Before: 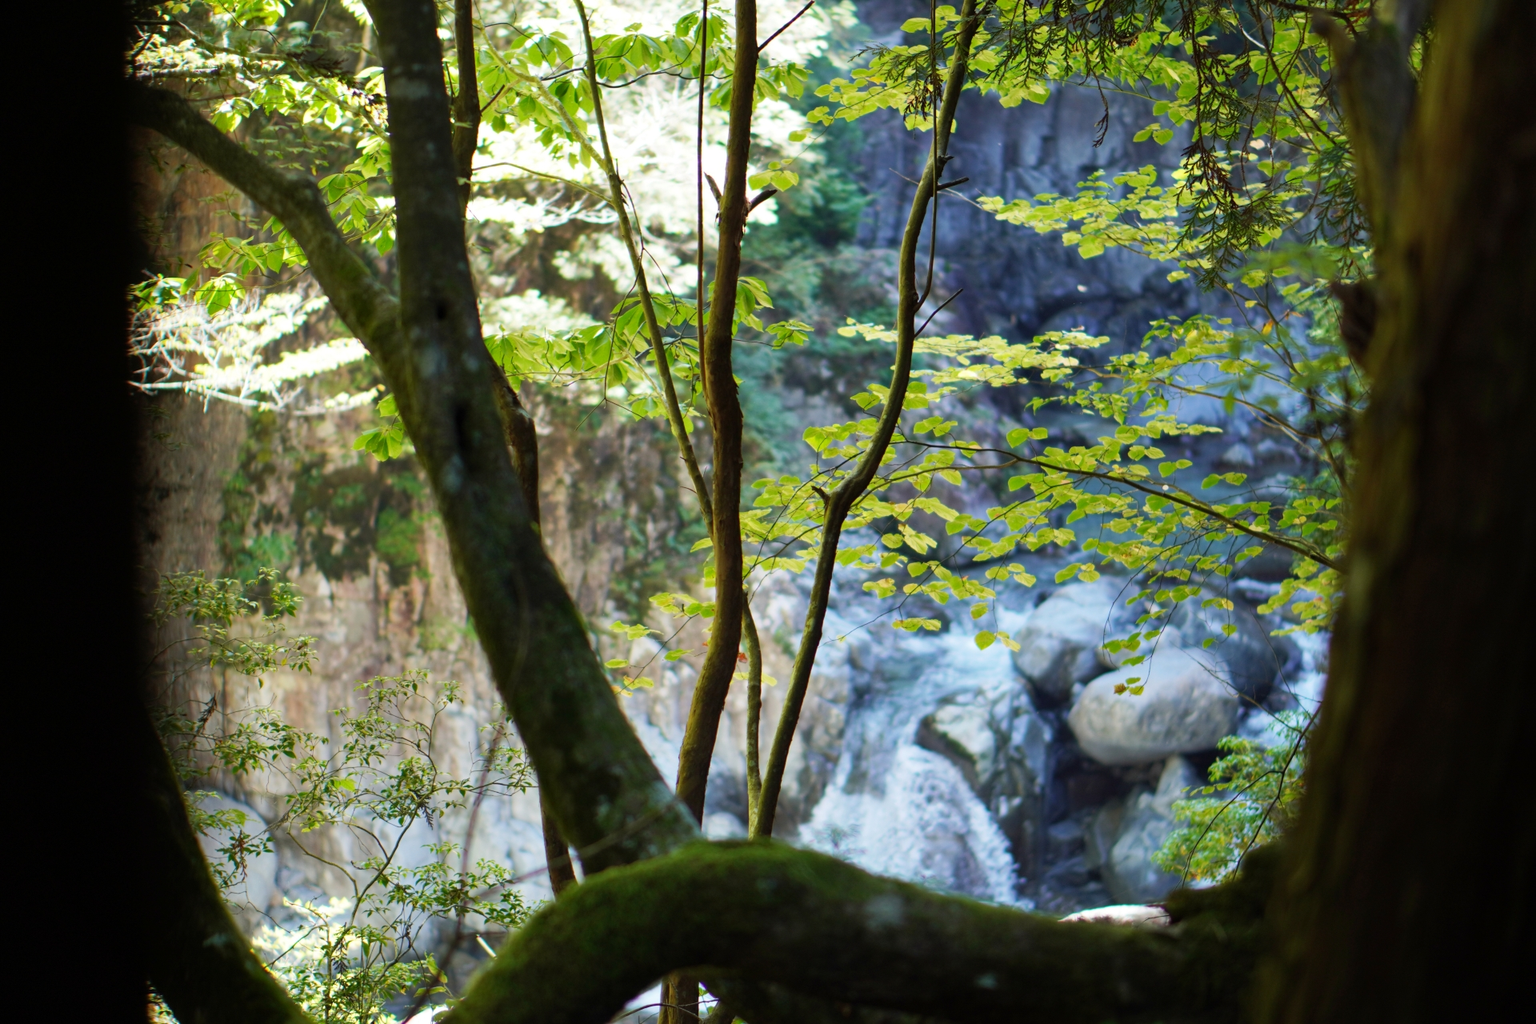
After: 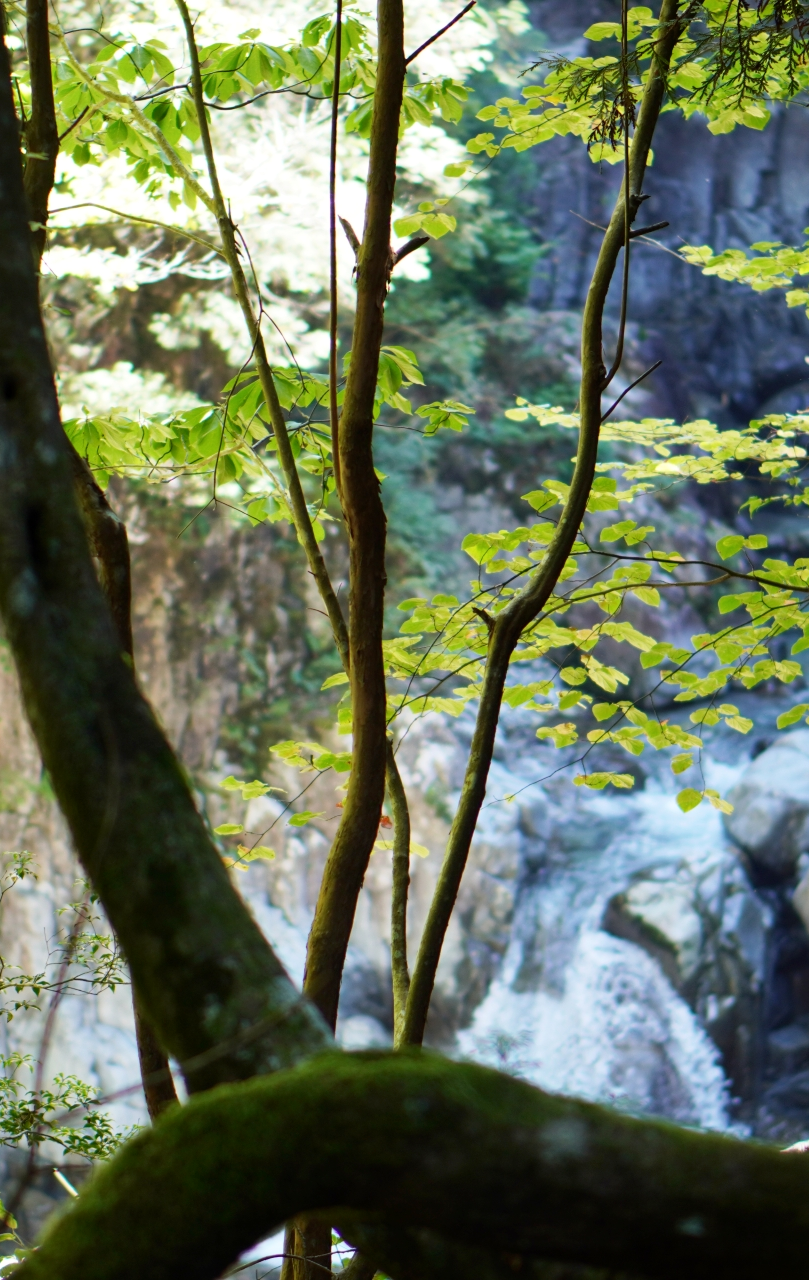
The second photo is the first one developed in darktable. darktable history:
shadows and highlights: shadows -31.6, highlights 29.34
local contrast: mode bilateral grid, contrast 14, coarseness 36, detail 106%, midtone range 0.2
crop: left 28.267%, right 29.551%
